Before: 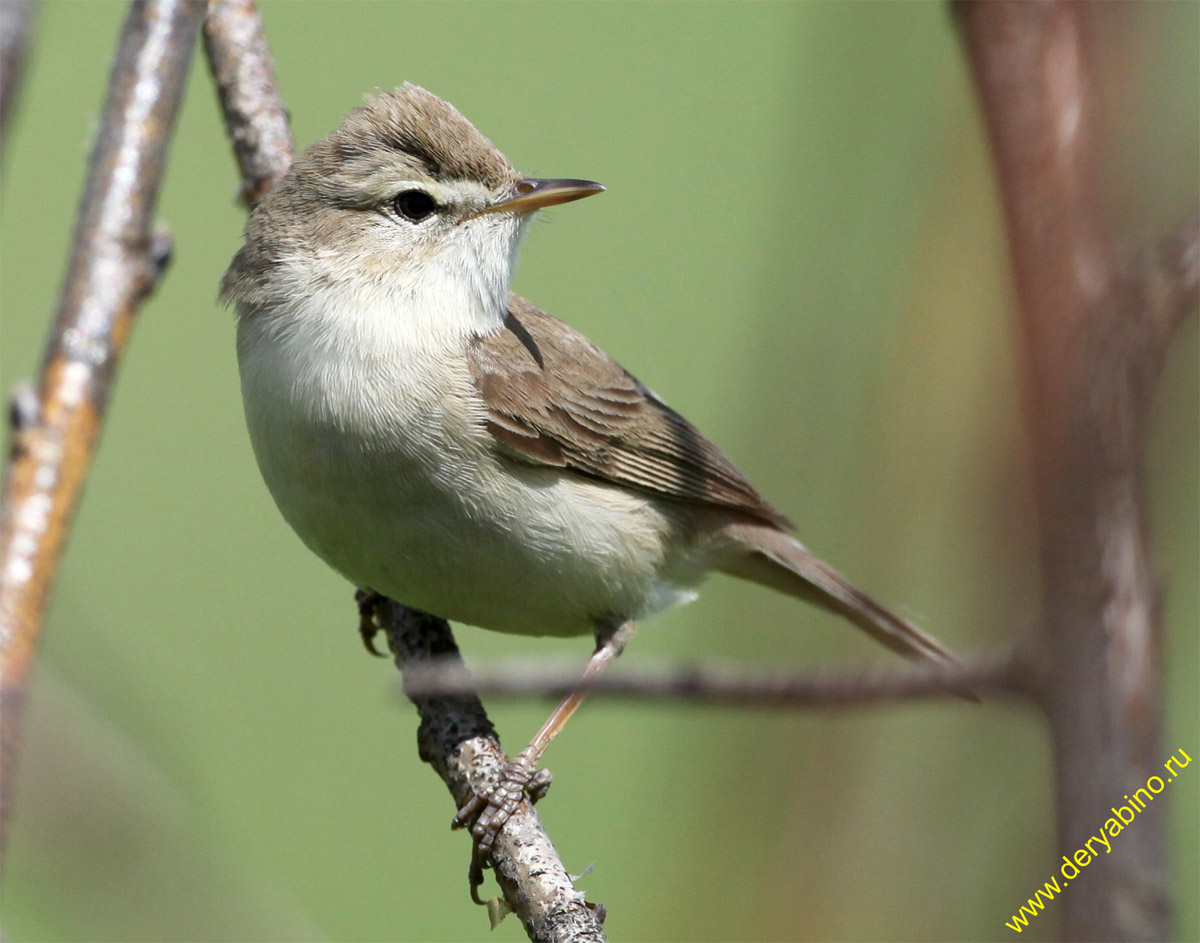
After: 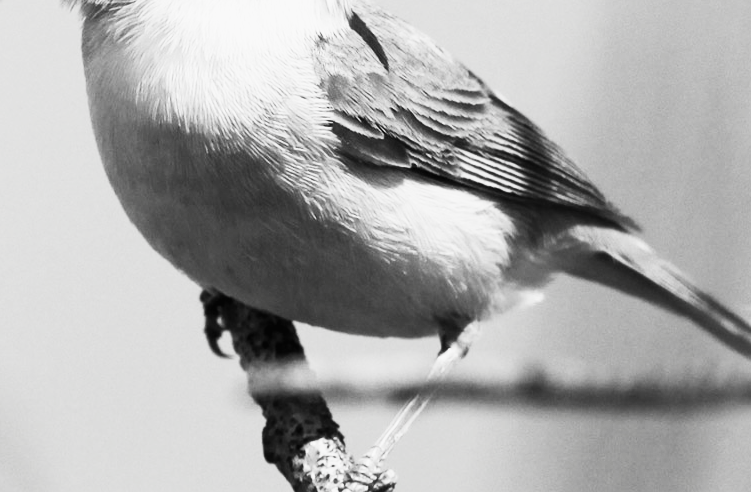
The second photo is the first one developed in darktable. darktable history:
contrast brightness saturation: contrast 0.52, brightness 0.459, saturation -0.994
crop: left 12.932%, top 31.719%, right 24.415%, bottom 16.068%
color zones: curves: ch0 [(0.25, 0.5) (0.347, 0.092) (0.75, 0.5)]; ch1 [(0.25, 0.5) (0.33, 0.51) (0.75, 0.5)]
filmic rgb: black relative exposure -7.65 EV, white relative exposure 4.56 EV, hardness 3.61
